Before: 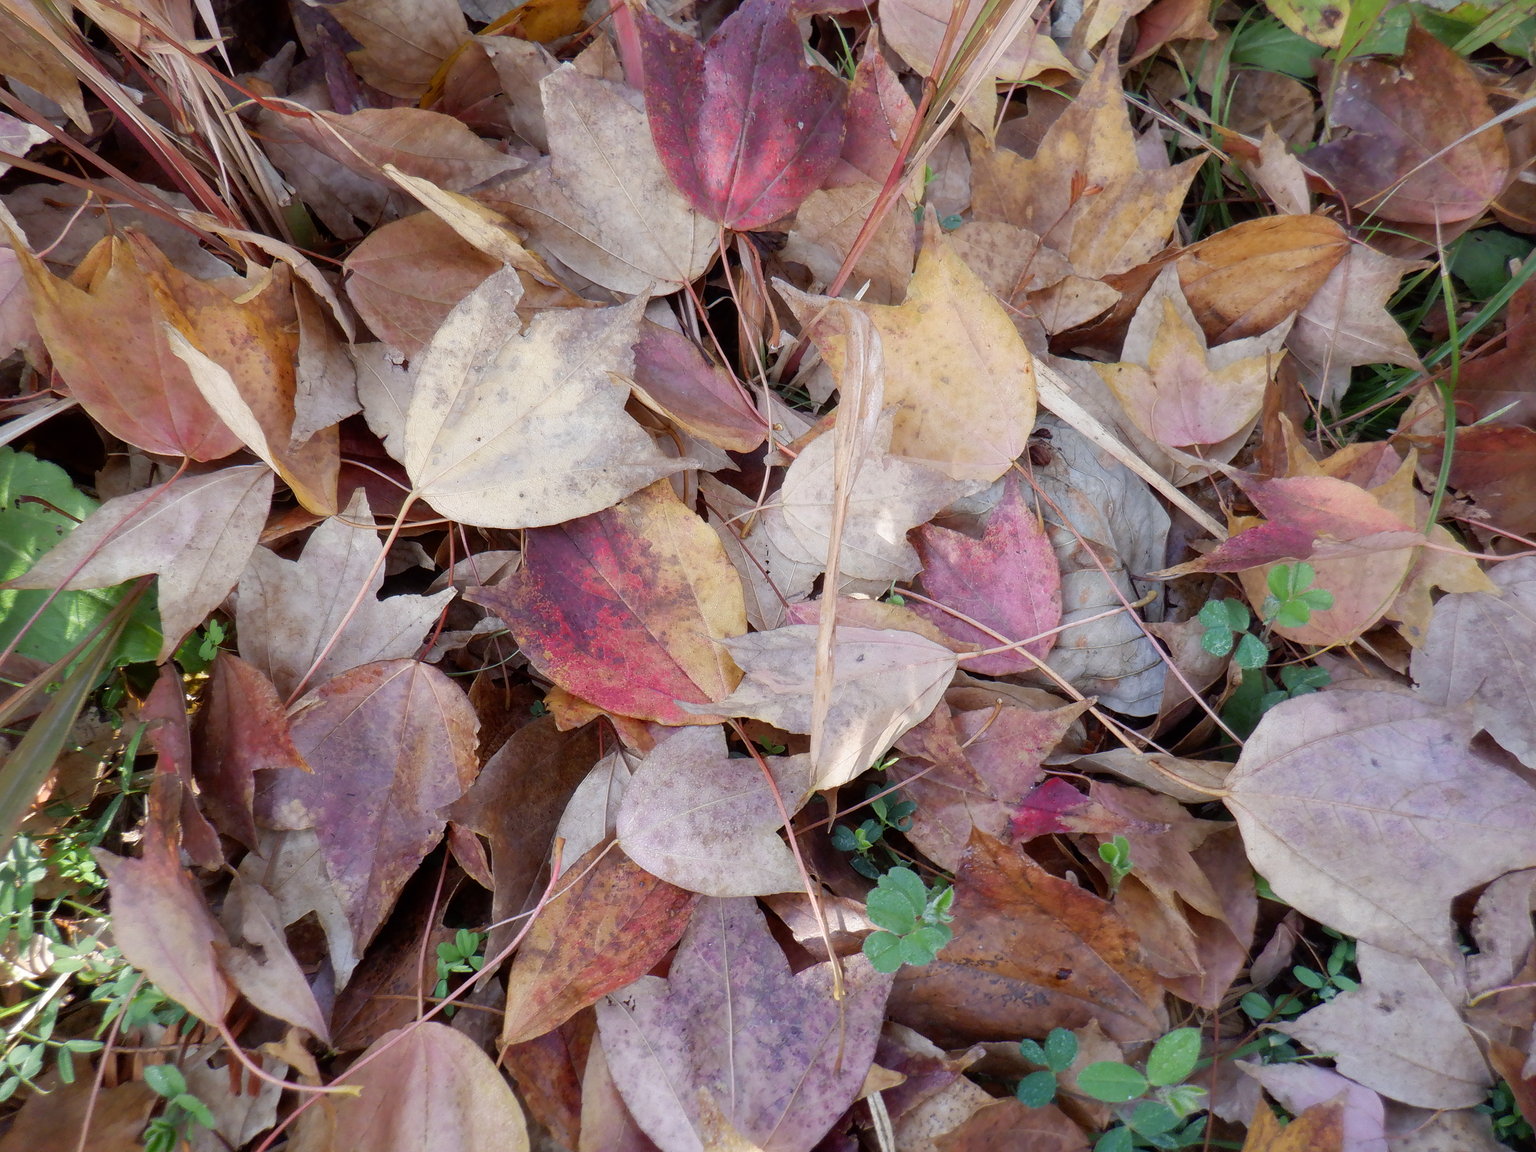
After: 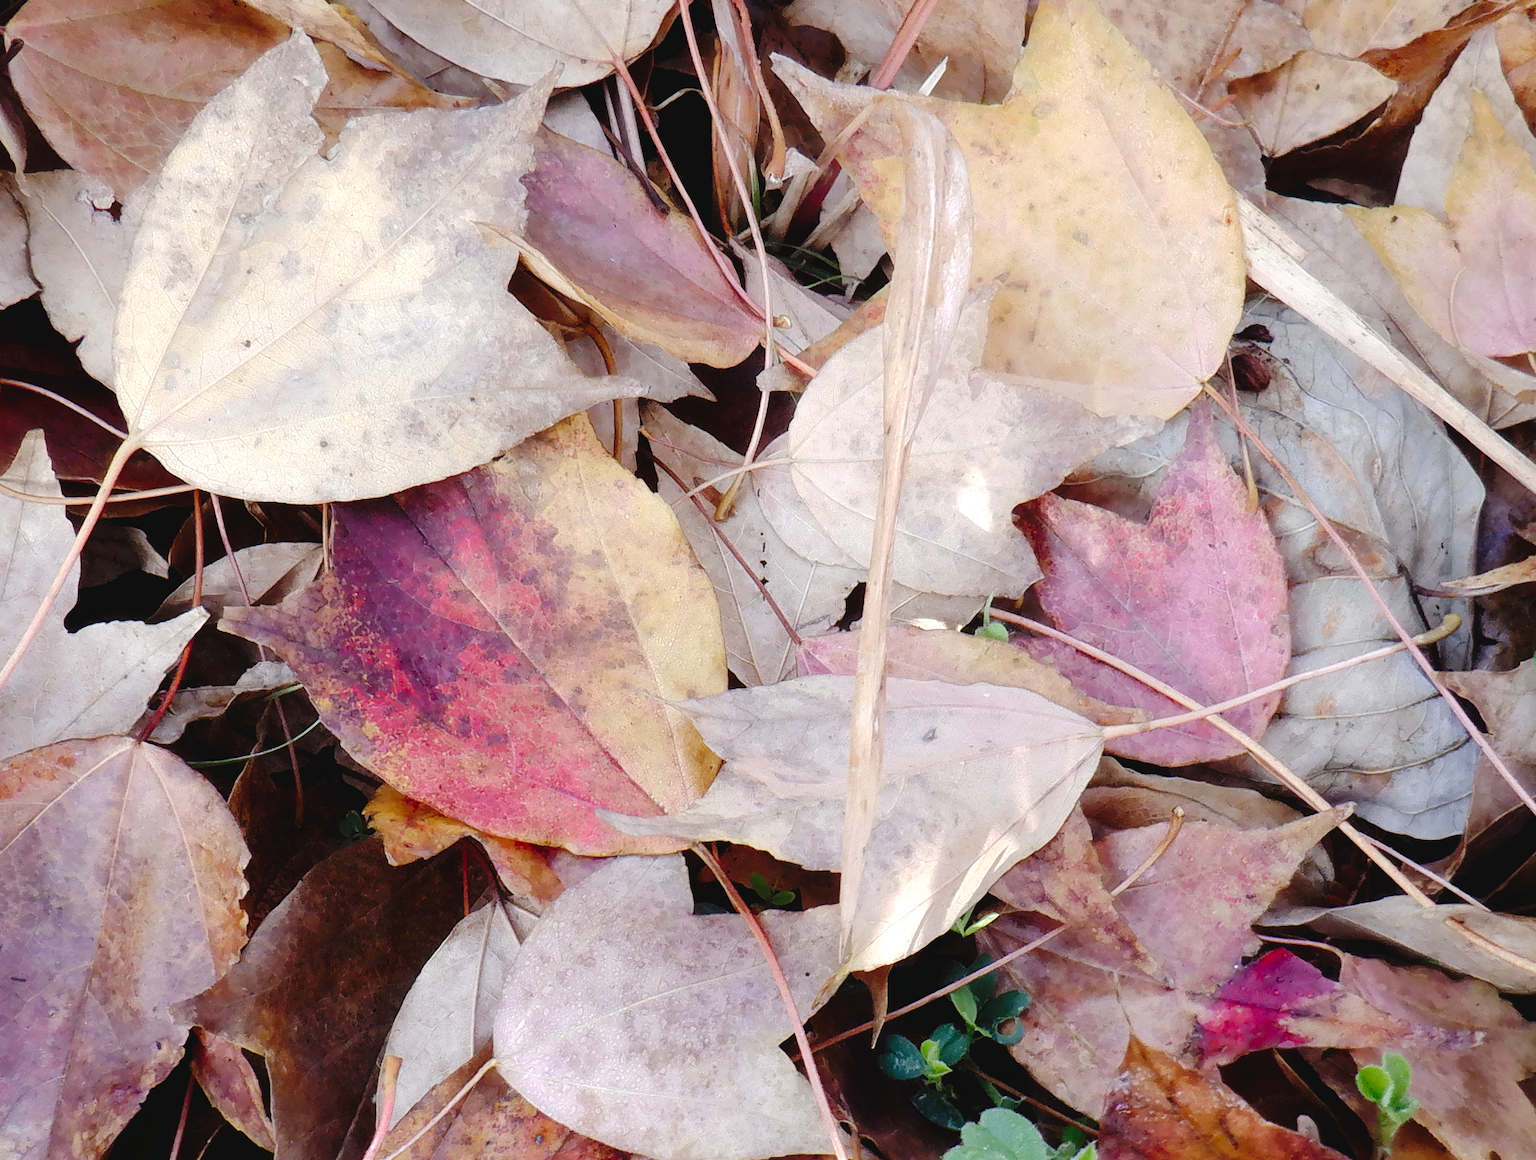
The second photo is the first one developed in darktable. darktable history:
tone curve: curves: ch0 [(0, 0) (0.003, 0.041) (0.011, 0.042) (0.025, 0.041) (0.044, 0.043) (0.069, 0.048) (0.1, 0.059) (0.136, 0.079) (0.177, 0.107) (0.224, 0.152) (0.277, 0.235) (0.335, 0.331) (0.399, 0.427) (0.468, 0.512) (0.543, 0.595) (0.623, 0.668) (0.709, 0.736) (0.801, 0.813) (0.898, 0.891) (1, 1)], preserve colors none
tone equalizer: -8 EV -0.456 EV, -7 EV -0.384 EV, -6 EV -0.3 EV, -5 EV -0.203 EV, -3 EV 0.233 EV, -2 EV 0.341 EV, -1 EV 0.398 EV, +0 EV 0.4 EV, edges refinement/feathering 500, mask exposure compensation -1.57 EV, preserve details no
crop and rotate: left 22.182%, top 21.491%, right 21.912%, bottom 22.188%
contrast equalizer: y [[0.502, 0.505, 0.512, 0.529, 0.564, 0.588], [0.5 ×6], [0.502, 0.505, 0.512, 0.529, 0.564, 0.588], [0, 0.001, 0.001, 0.004, 0.008, 0.011], [0, 0.001, 0.001, 0.004, 0.008, 0.011]], mix -0.319
haze removal: strength -0.057, compatibility mode true, adaptive false
